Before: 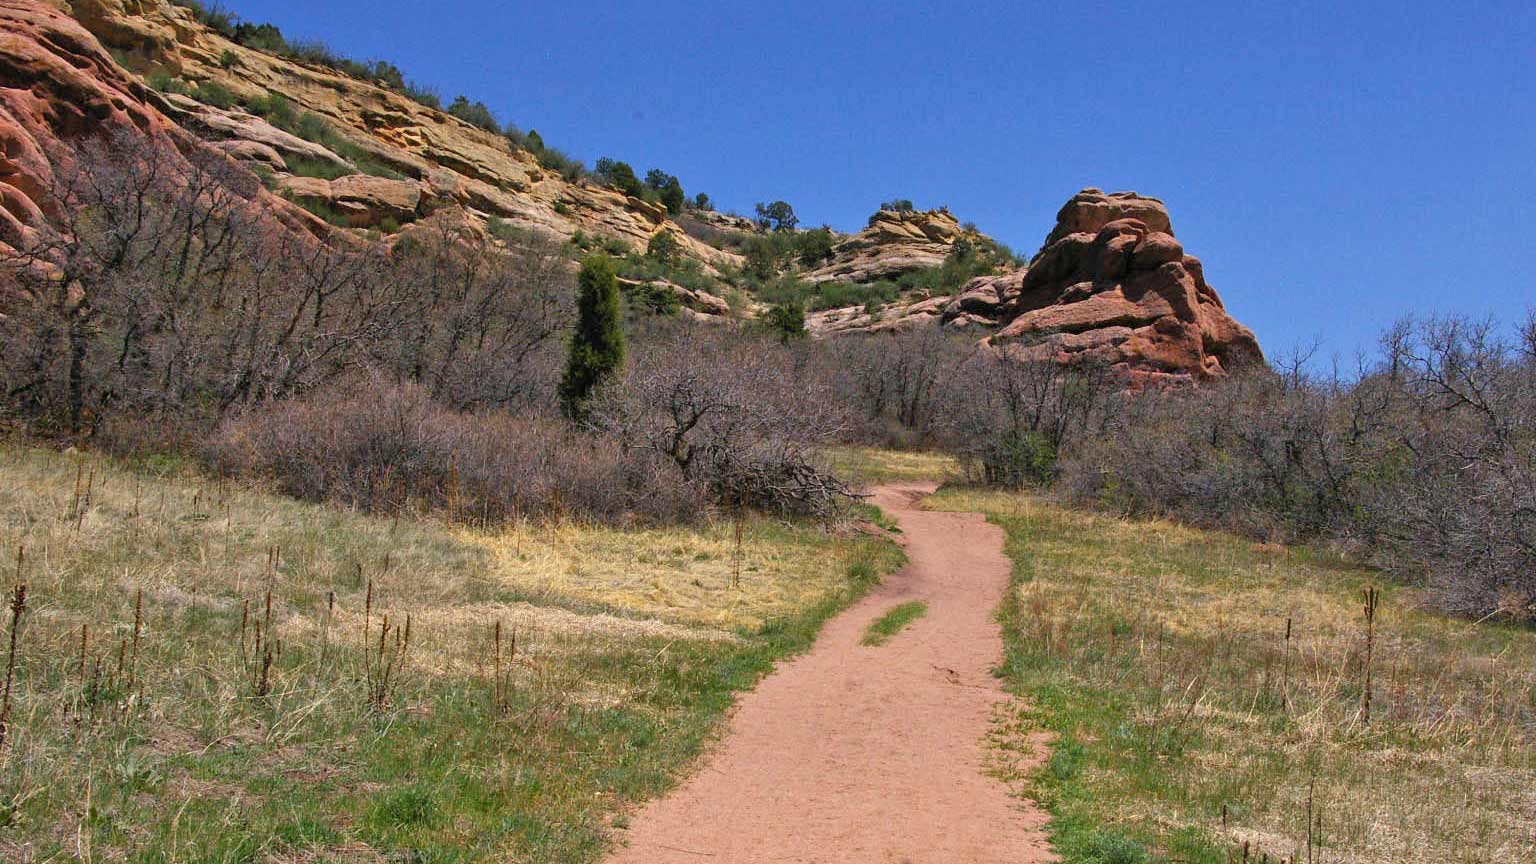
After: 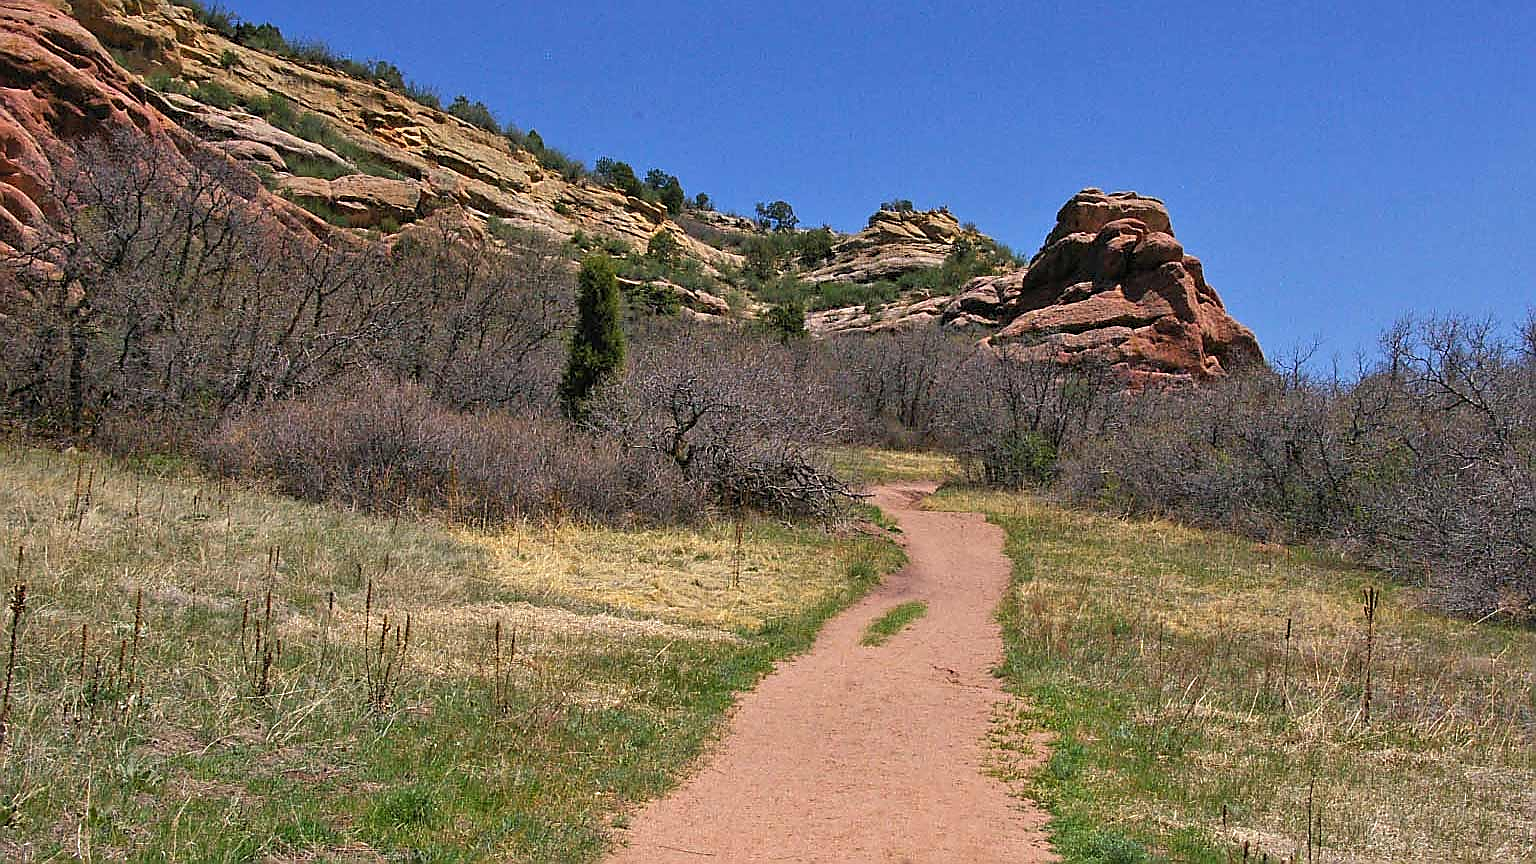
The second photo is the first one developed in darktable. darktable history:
sharpen: radius 1.357, amount 1.239, threshold 0.721
